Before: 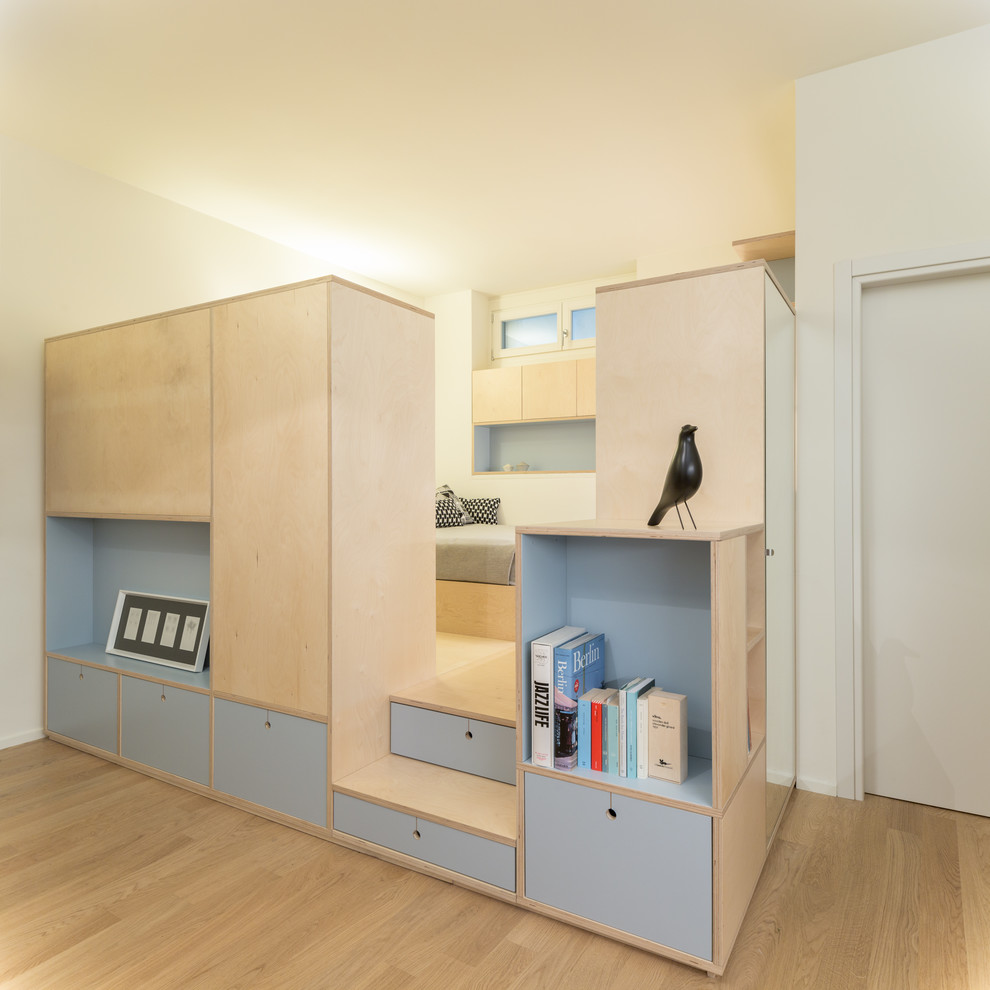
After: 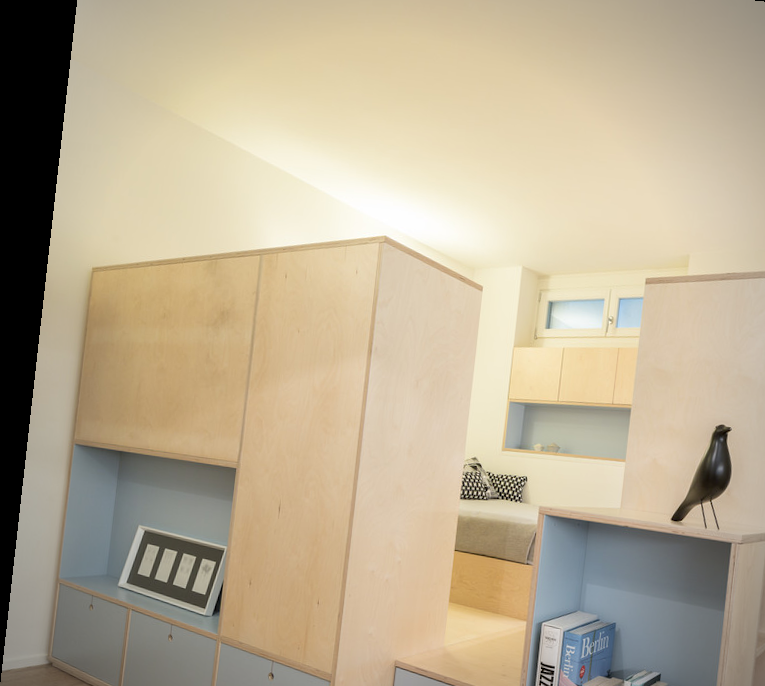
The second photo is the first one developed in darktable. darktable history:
crop and rotate: angle -6.42°, left 2.249%, top 6.803%, right 27.767%, bottom 30.49%
vignetting: fall-off radius 60.79%, brightness -0.575
